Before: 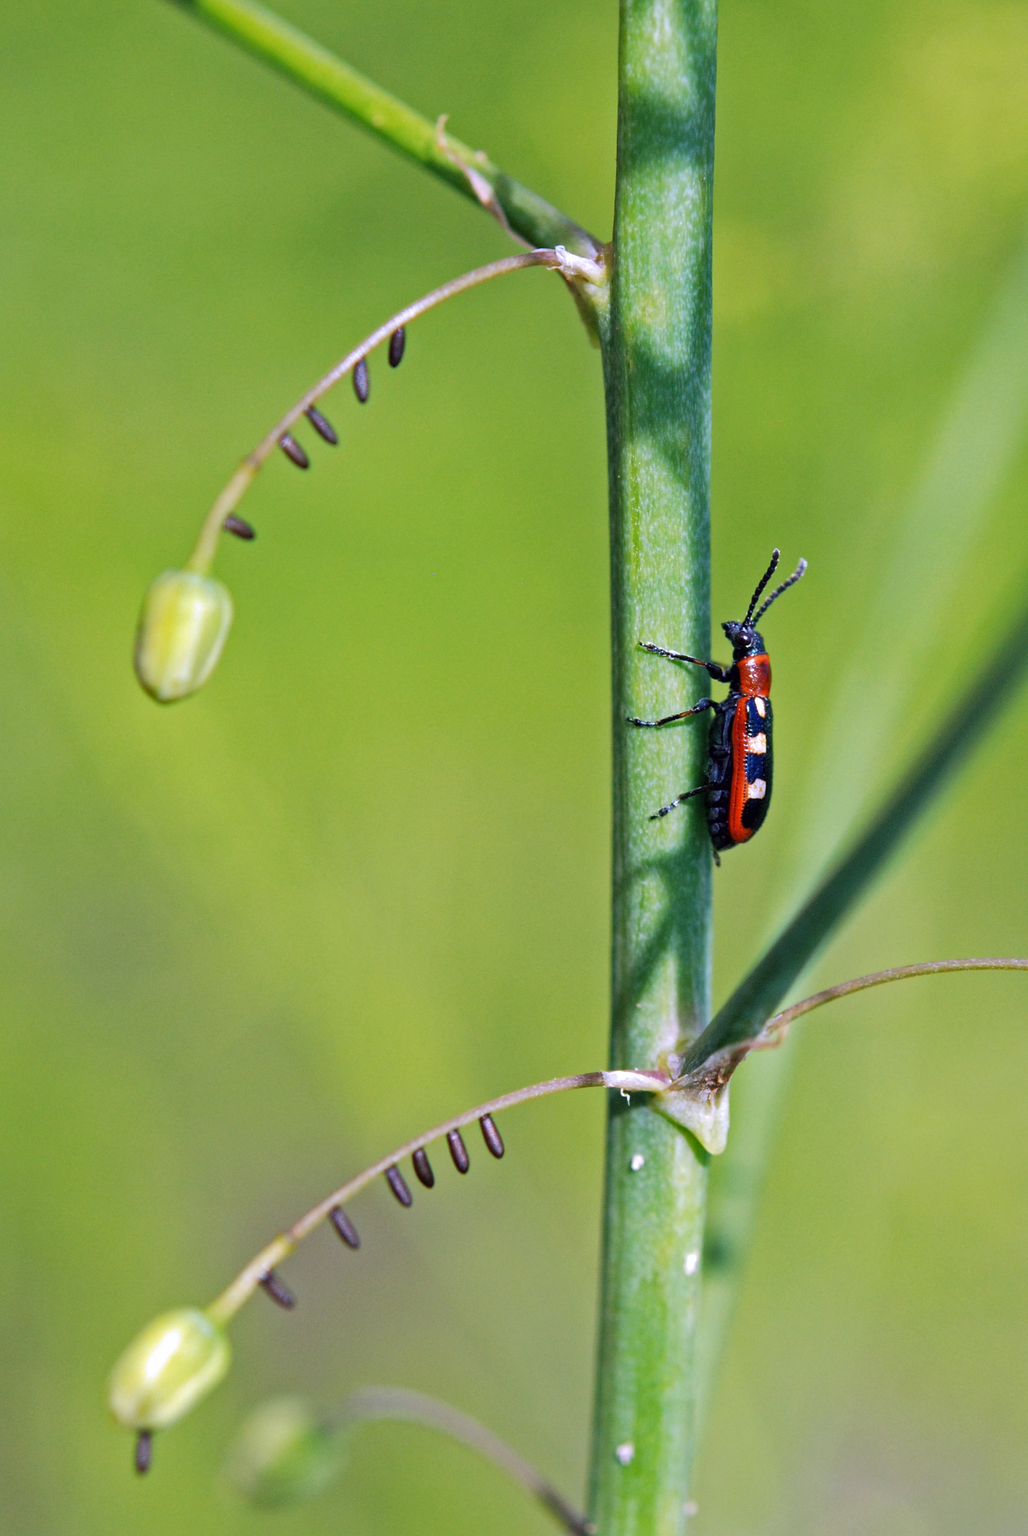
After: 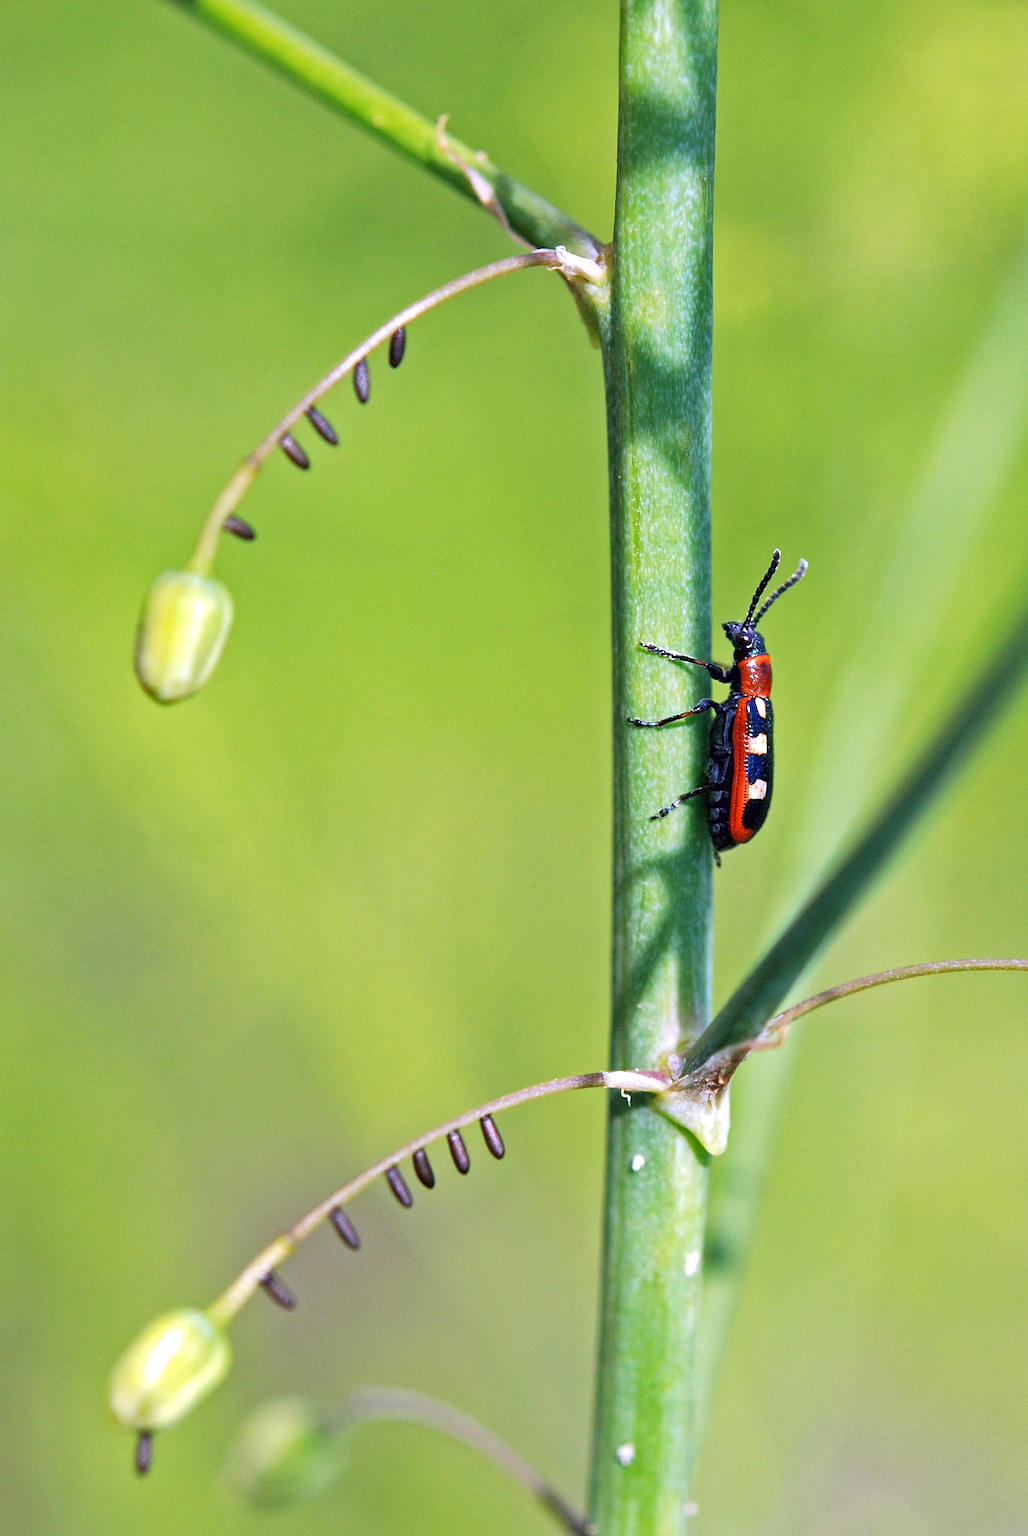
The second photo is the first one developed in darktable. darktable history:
exposure: exposure 0.379 EV, compensate exposure bias true, compensate highlight preservation false
sharpen: on, module defaults
